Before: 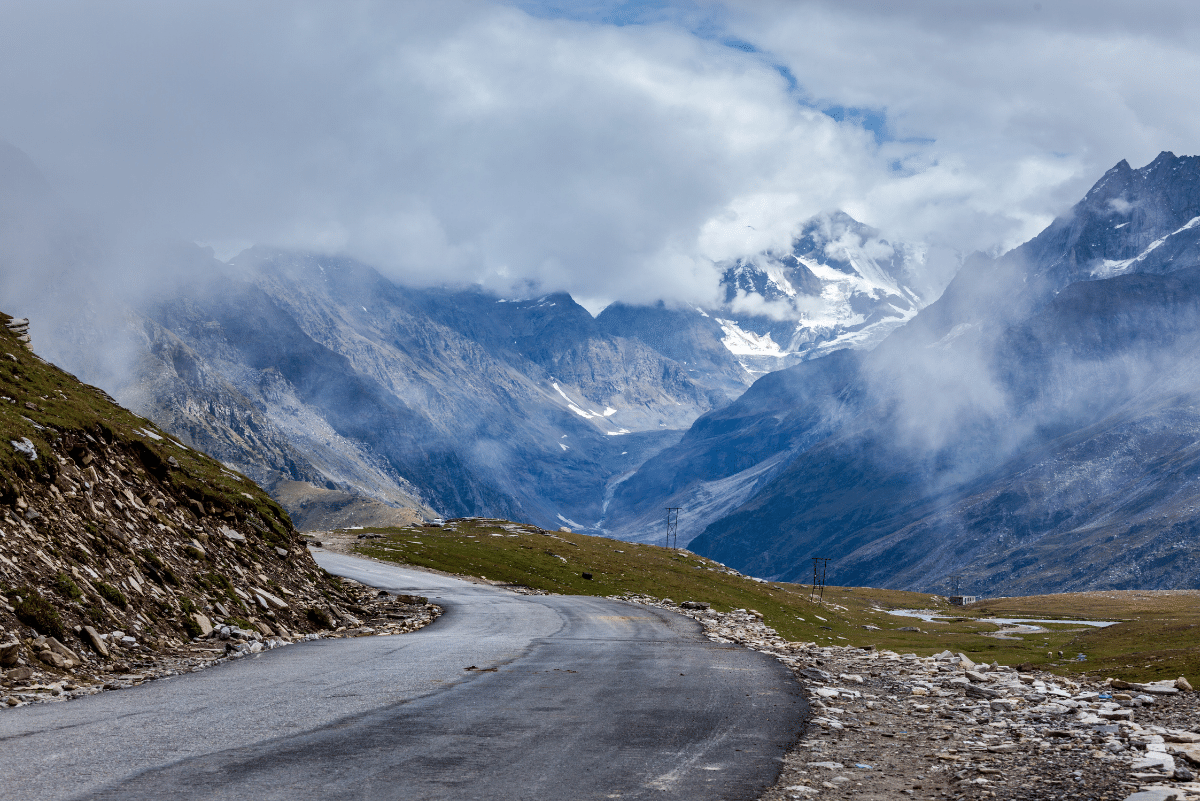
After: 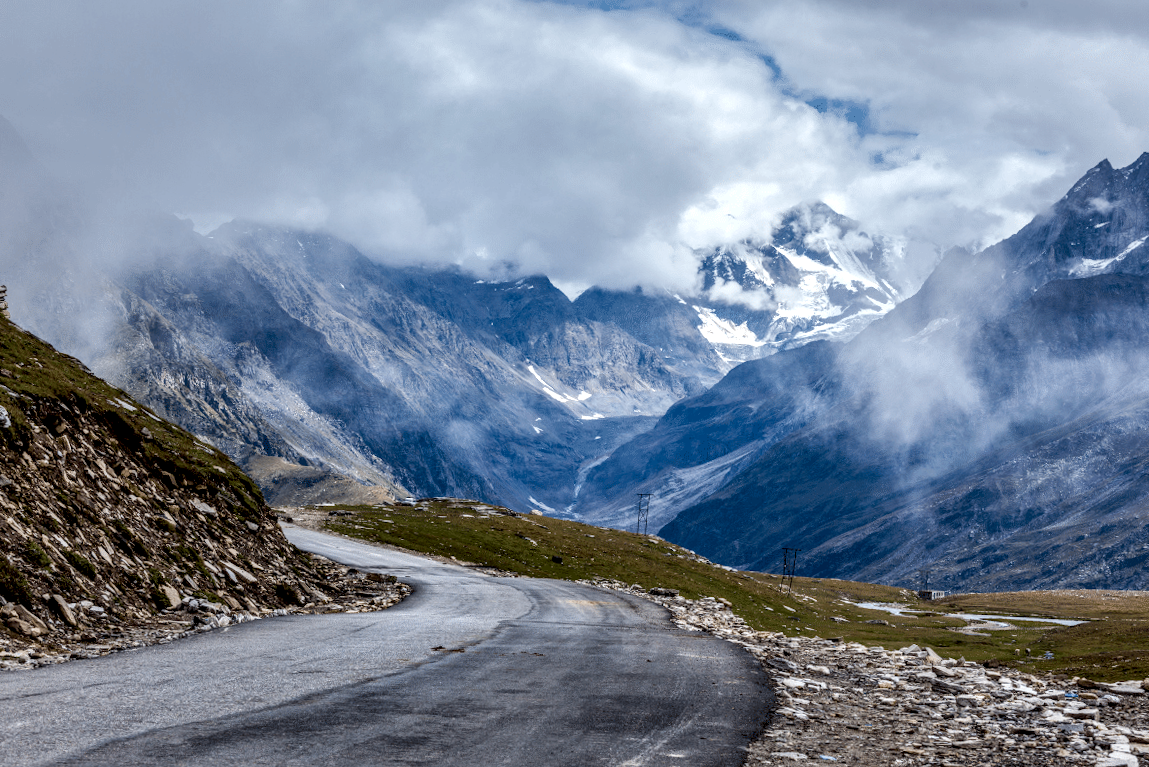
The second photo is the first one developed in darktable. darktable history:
exposure: compensate highlight preservation false
local contrast: detail 150%
crop and rotate: angle -1.69°
